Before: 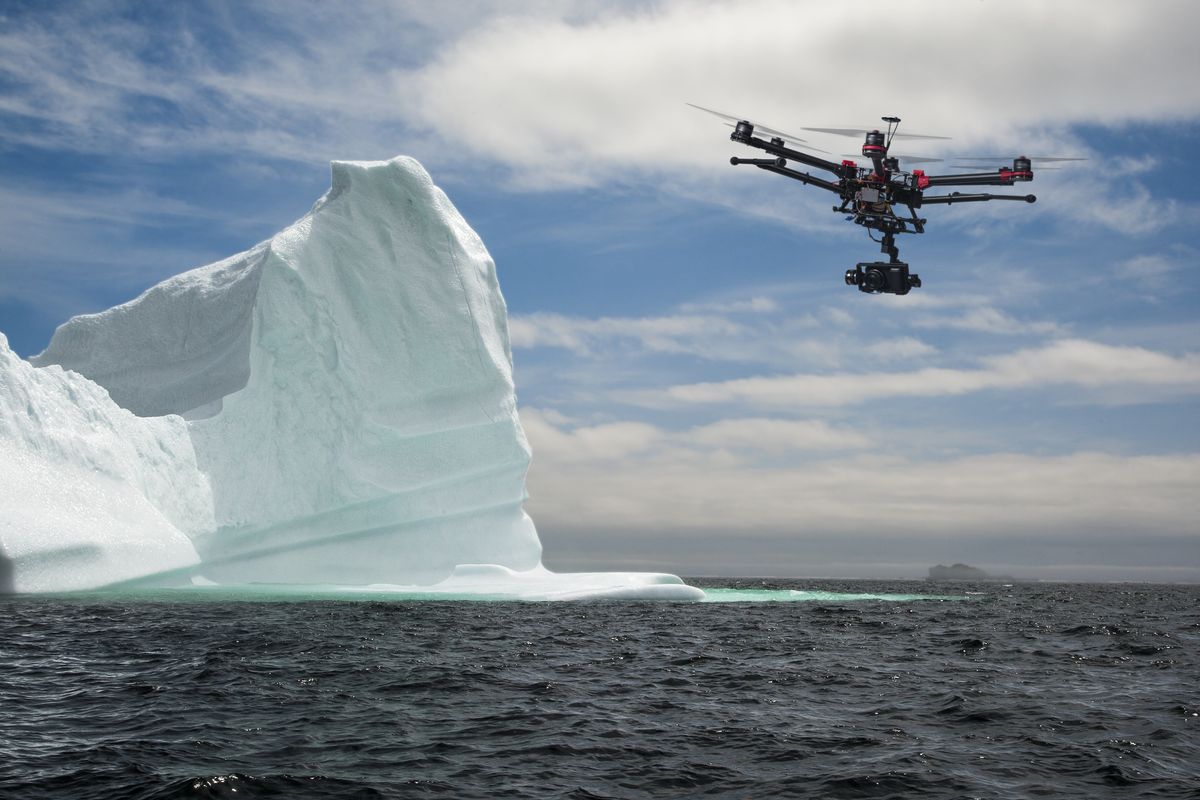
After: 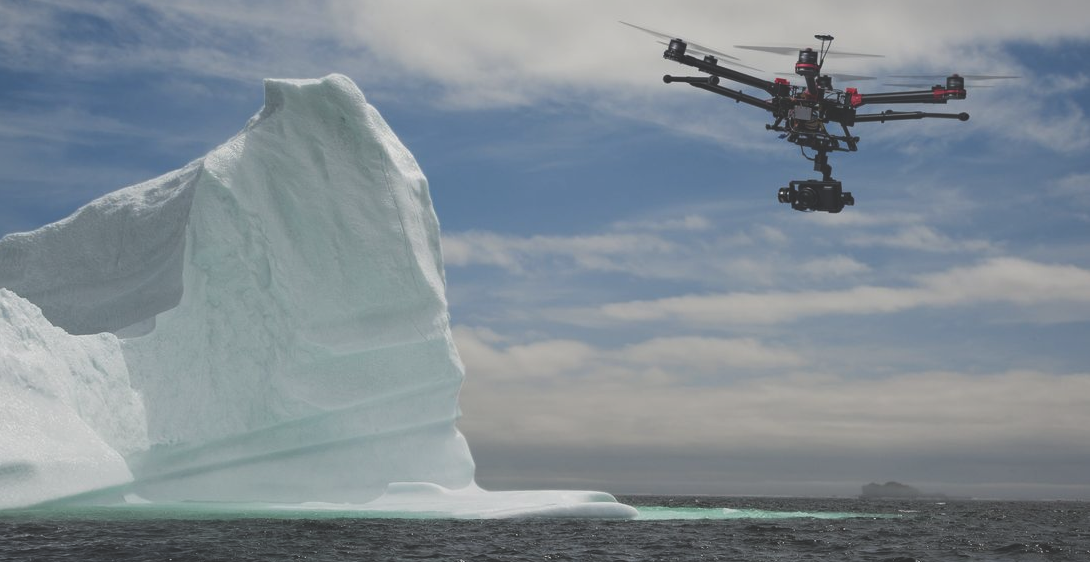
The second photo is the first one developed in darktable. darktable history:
exposure: black level correction -0.036, exposure -0.497 EV, compensate highlight preservation false
crop: left 5.596%, top 10.314%, right 3.534%, bottom 19.395%
